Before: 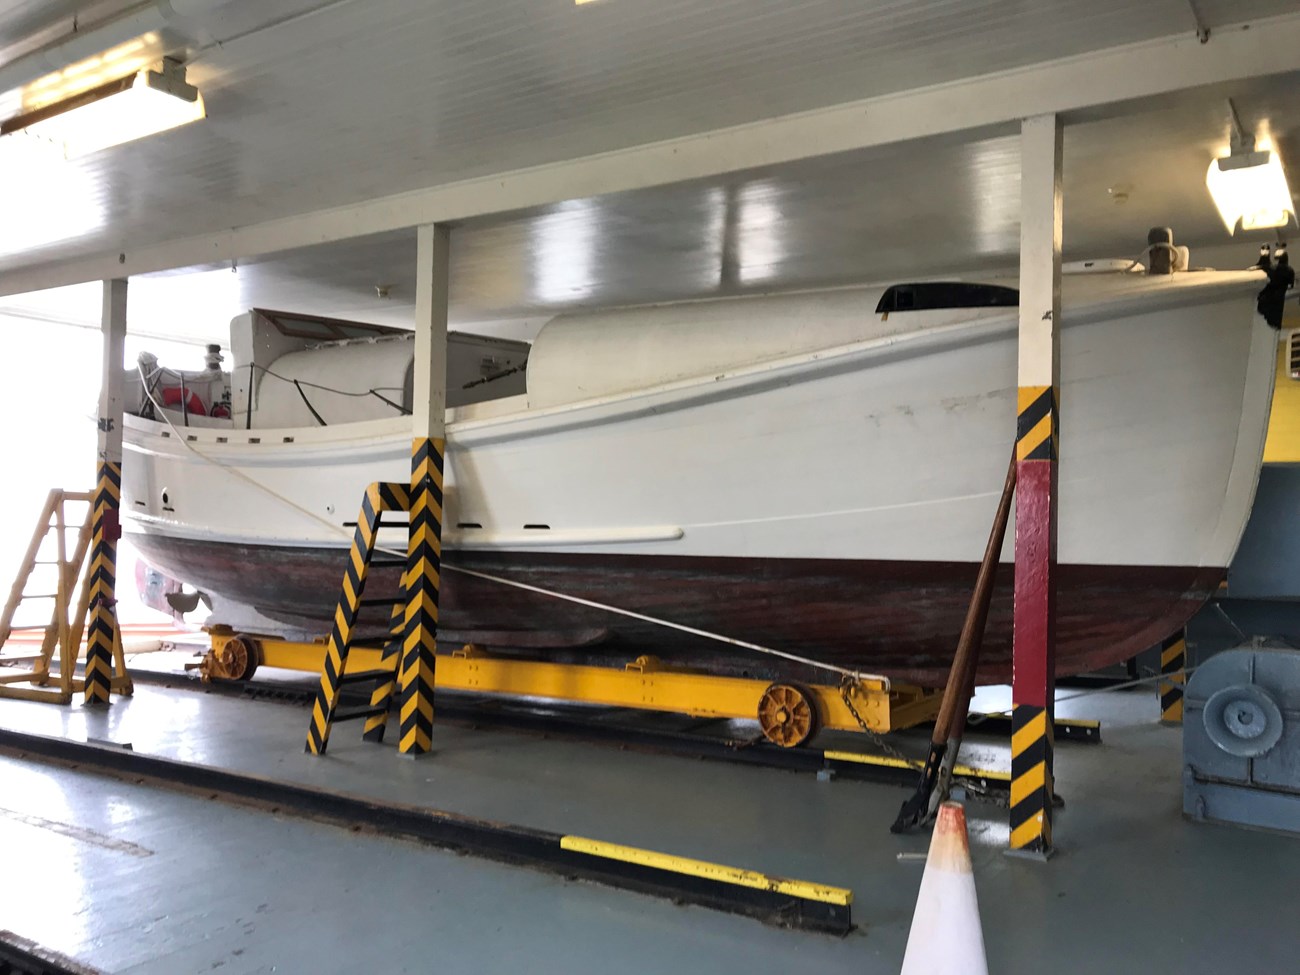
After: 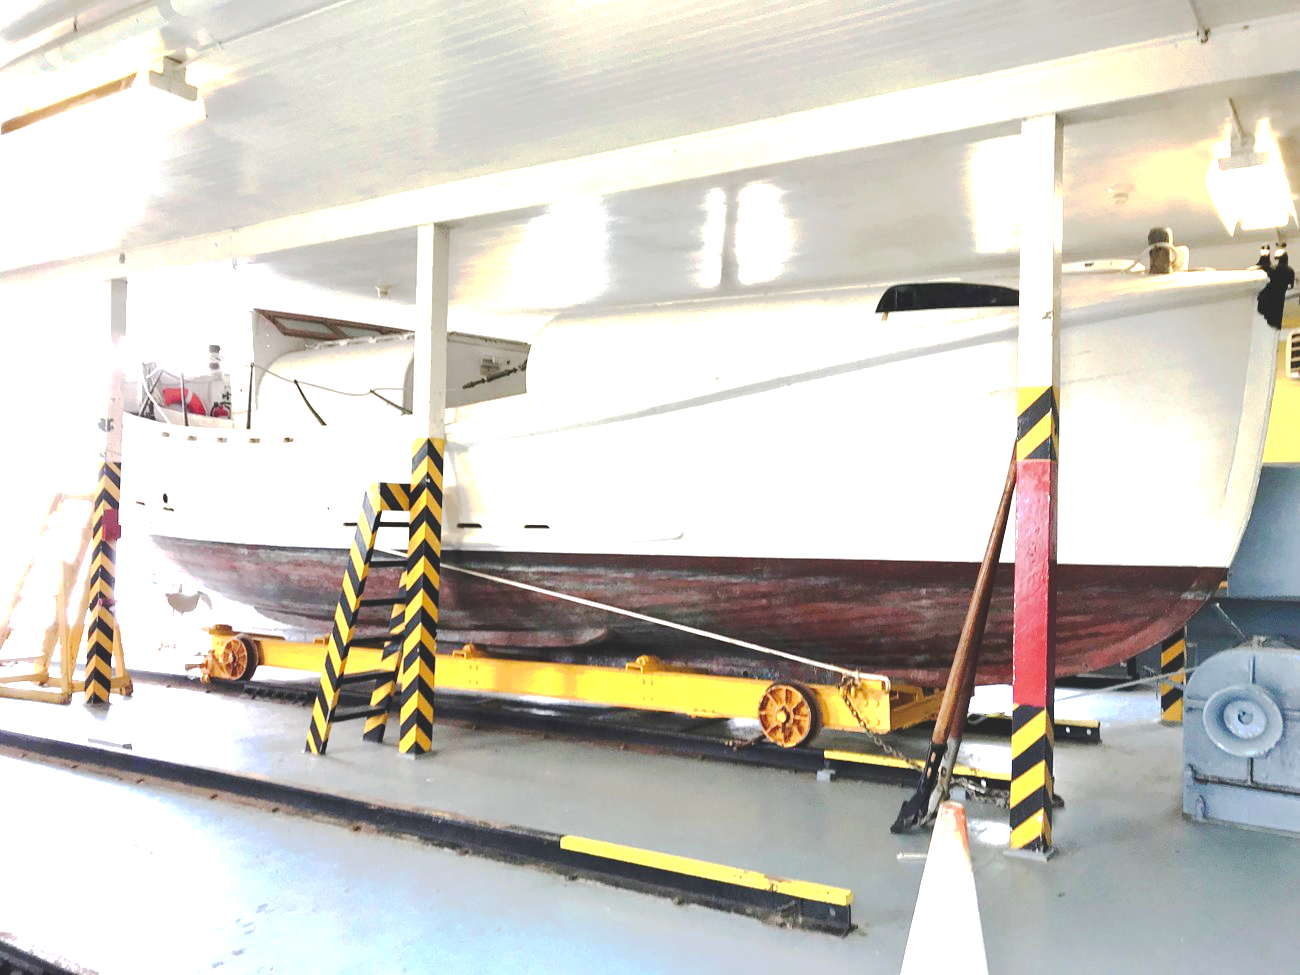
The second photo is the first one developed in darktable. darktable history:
tone curve: curves: ch0 [(0, 0) (0.003, 0.145) (0.011, 0.148) (0.025, 0.15) (0.044, 0.159) (0.069, 0.16) (0.1, 0.164) (0.136, 0.182) (0.177, 0.213) (0.224, 0.247) (0.277, 0.298) (0.335, 0.37) (0.399, 0.456) (0.468, 0.552) (0.543, 0.641) (0.623, 0.713) (0.709, 0.768) (0.801, 0.825) (0.898, 0.868) (1, 1)], preserve colors none
exposure: exposure 2.013 EV, compensate highlight preservation false
